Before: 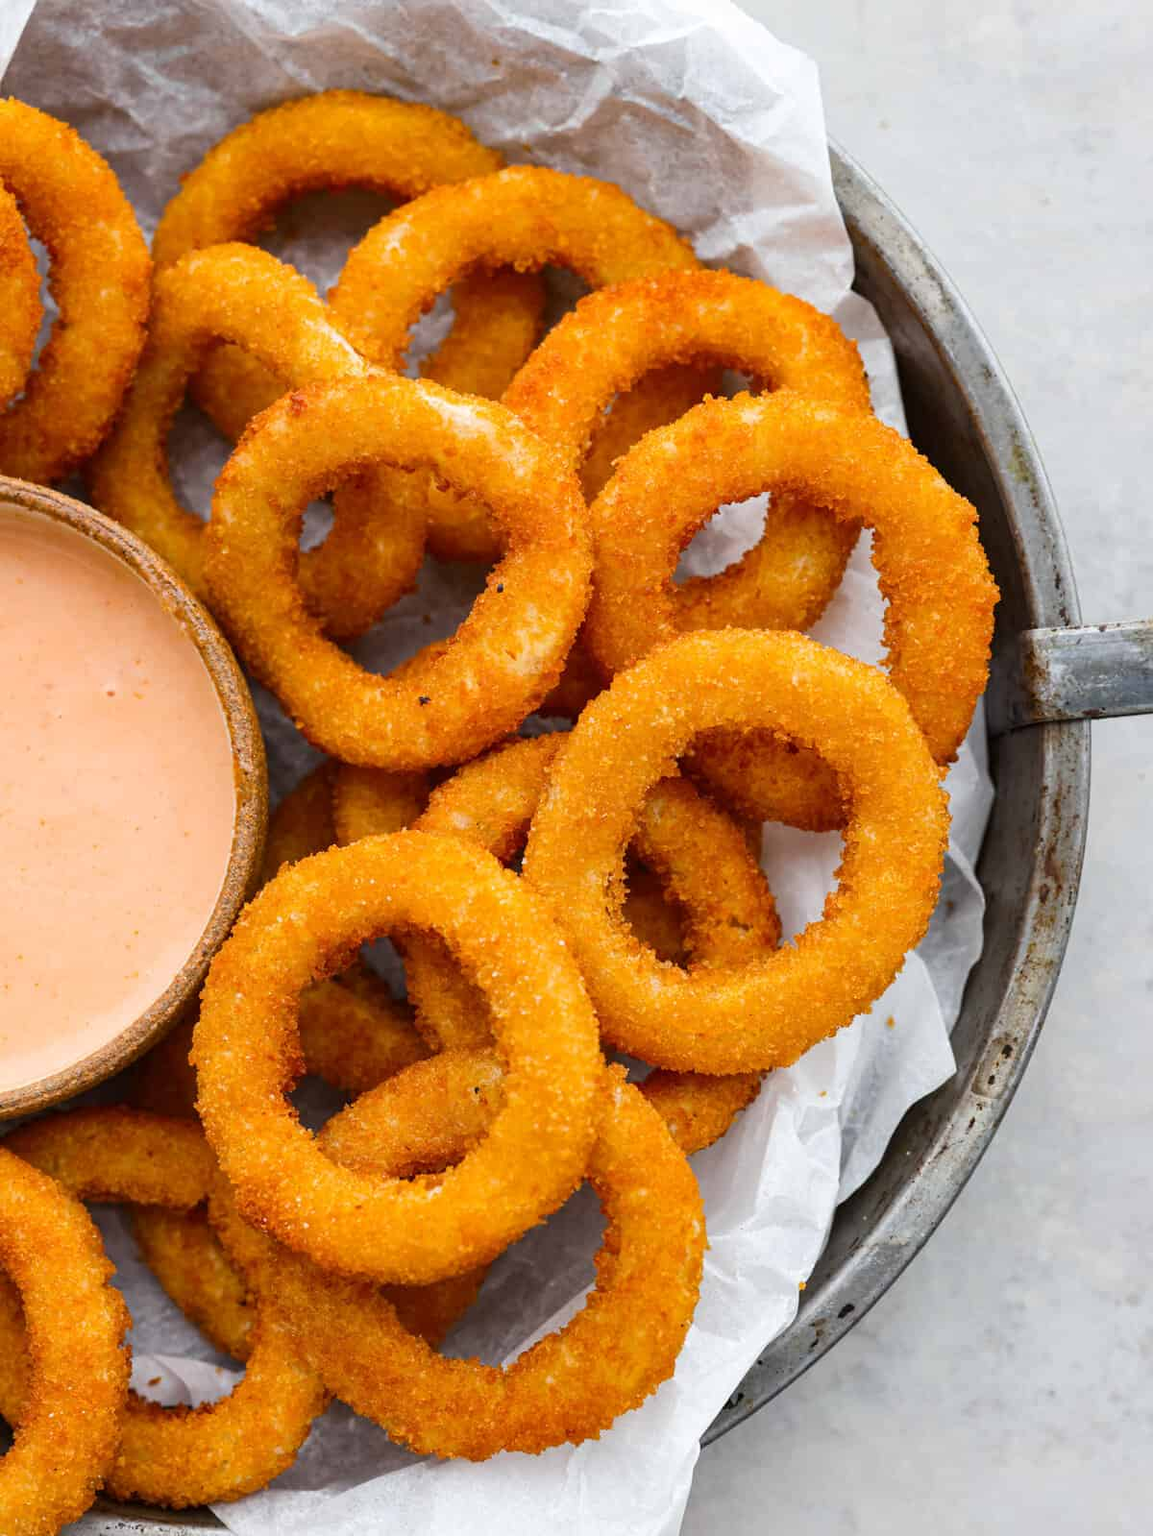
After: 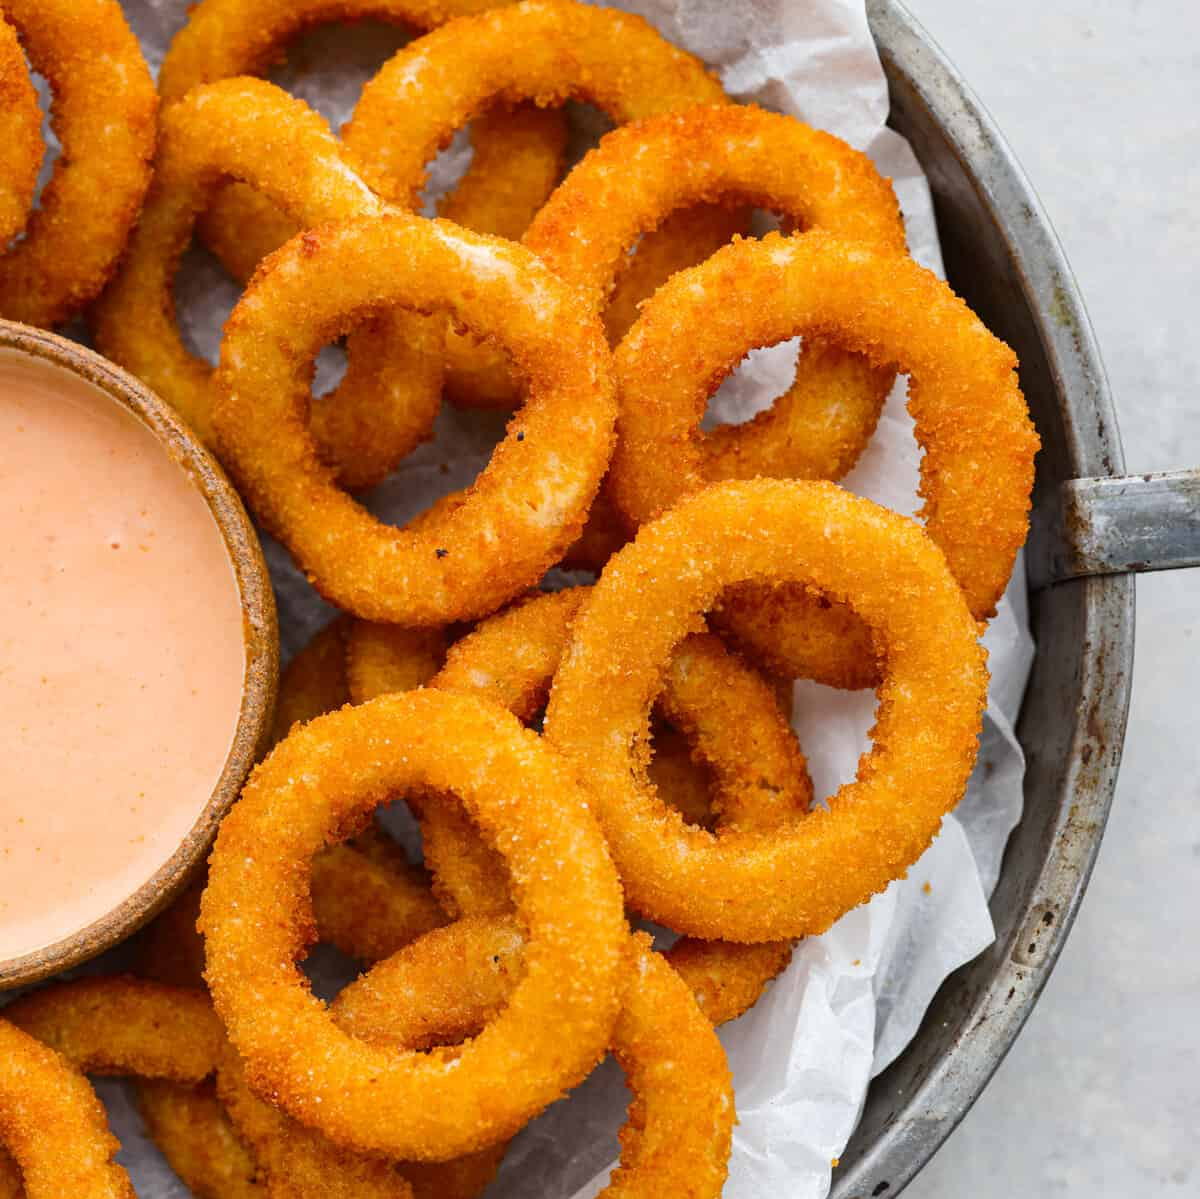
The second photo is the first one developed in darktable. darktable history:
crop: top 11.063%, bottom 13.945%
